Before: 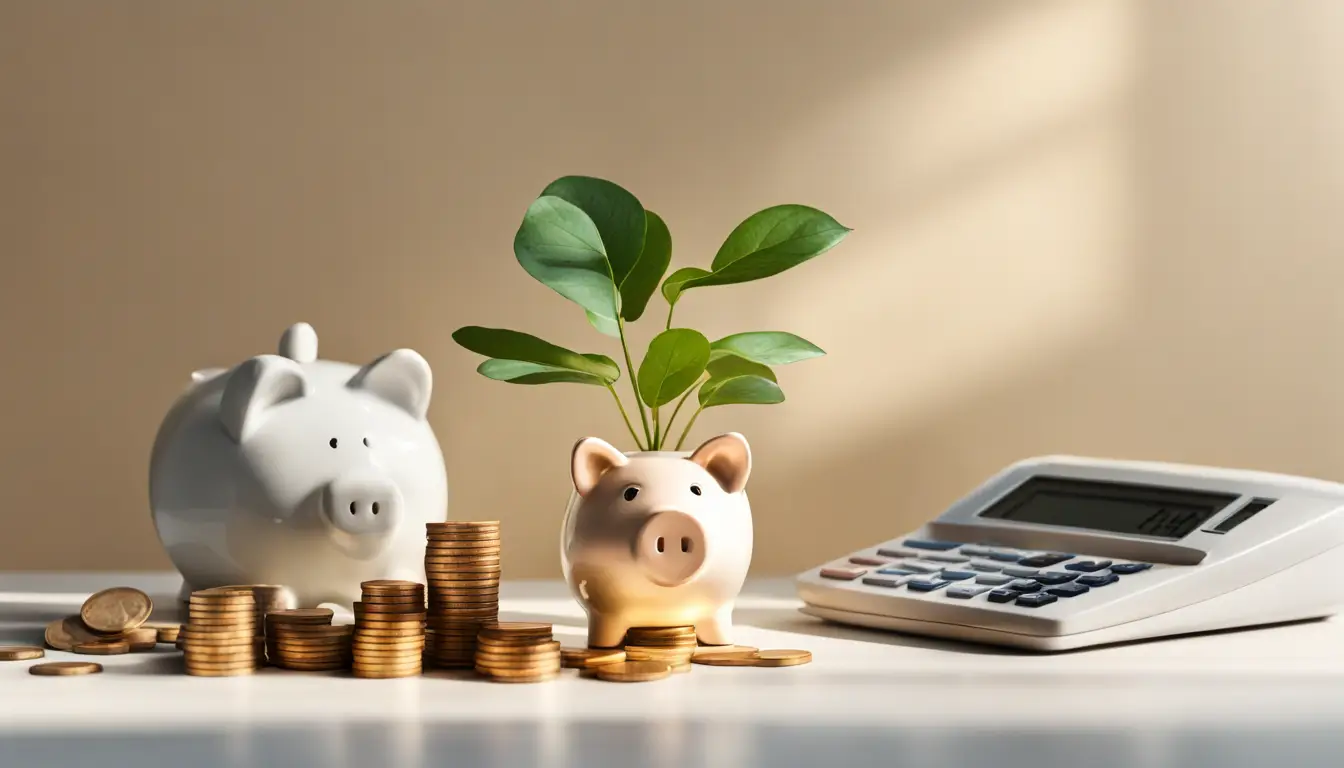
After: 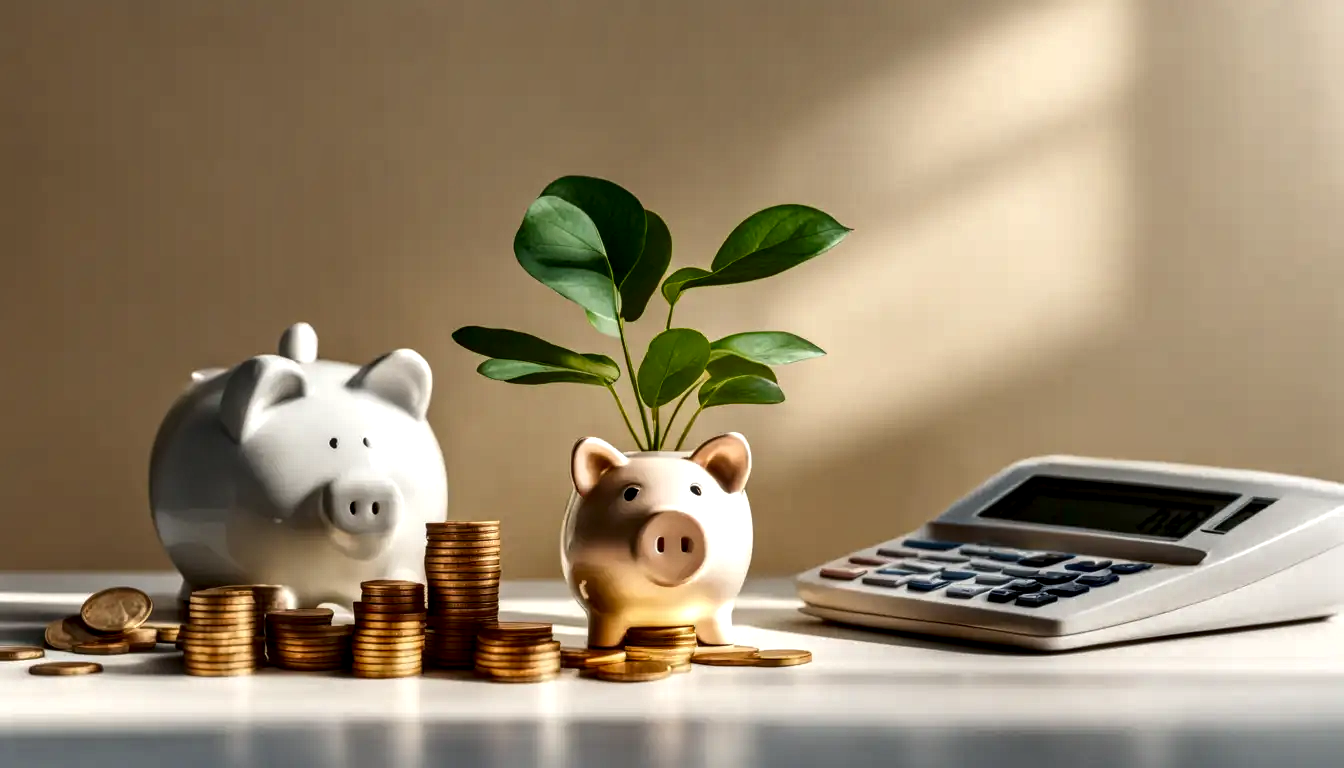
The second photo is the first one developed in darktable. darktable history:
contrast brightness saturation: brightness -0.2, saturation 0.08
local contrast: detail 154%
